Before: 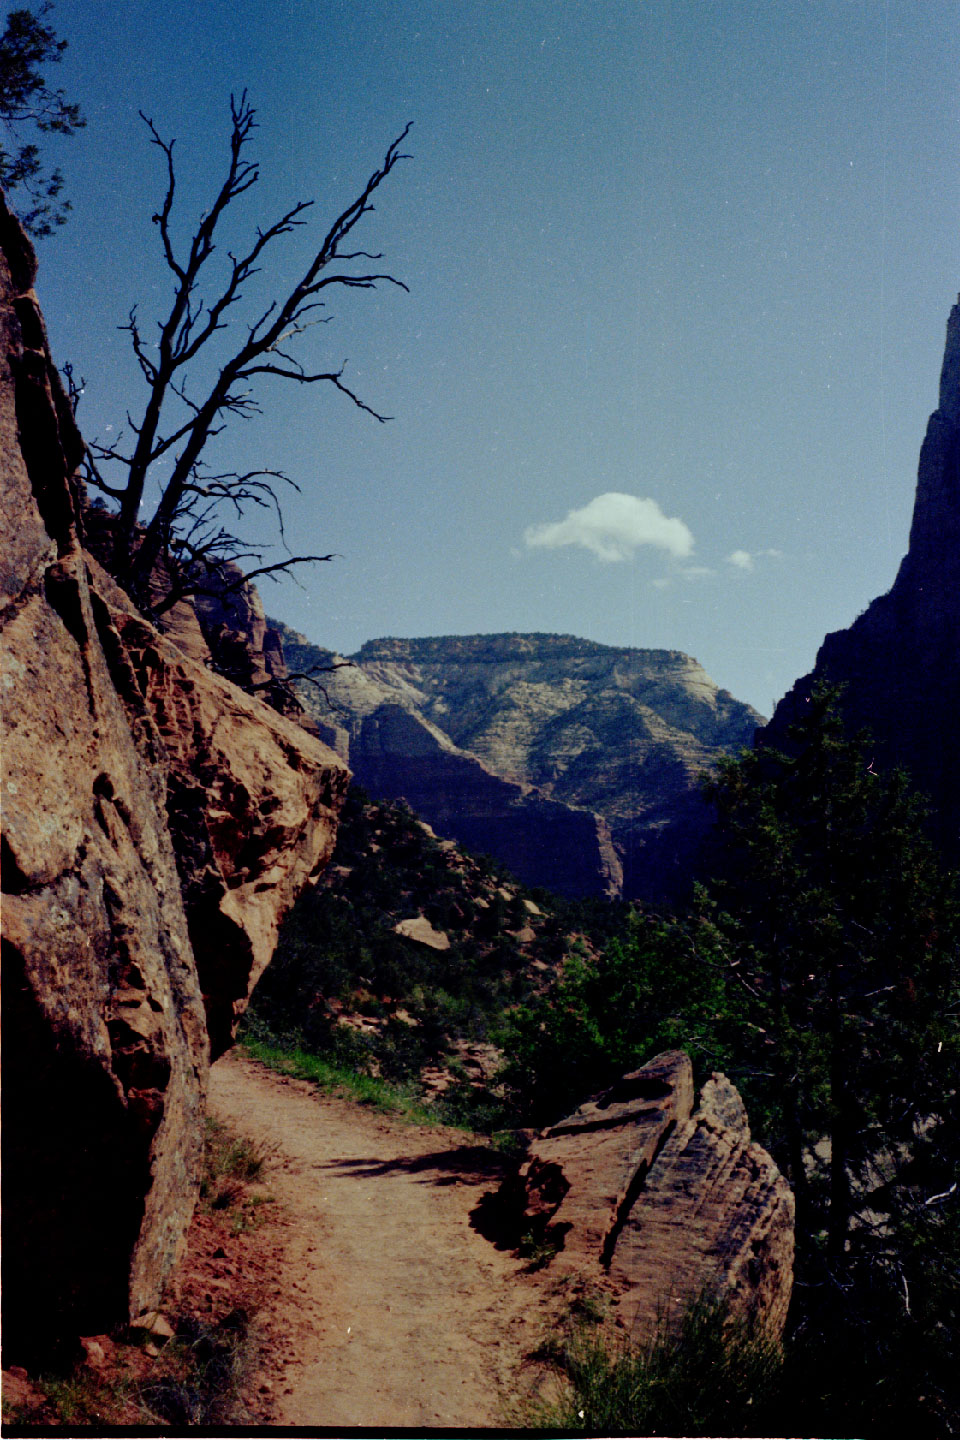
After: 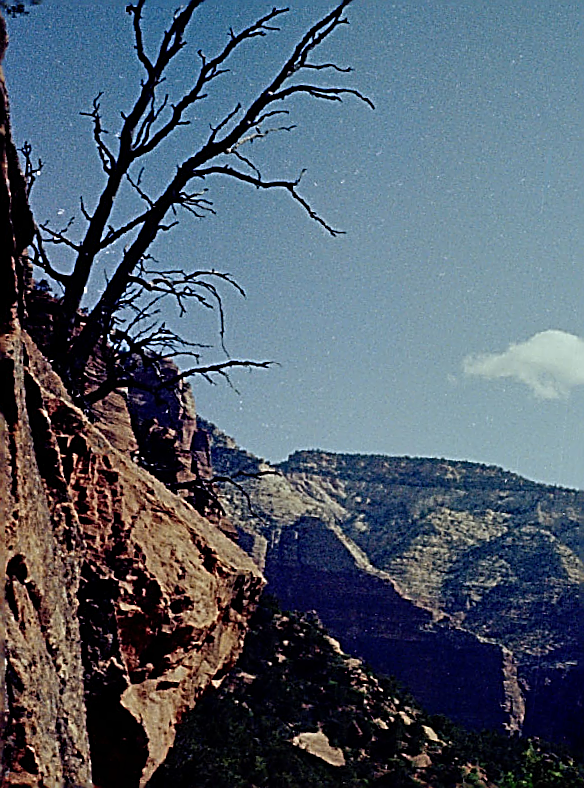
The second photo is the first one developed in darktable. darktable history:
exposure: compensate highlight preservation false
crop and rotate: angle -6.1°, left 2.063%, top 6.612%, right 27.64%, bottom 30.213%
sharpen: amount 1.983
tone equalizer: edges refinement/feathering 500, mask exposure compensation -1.57 EV, preserve details no
